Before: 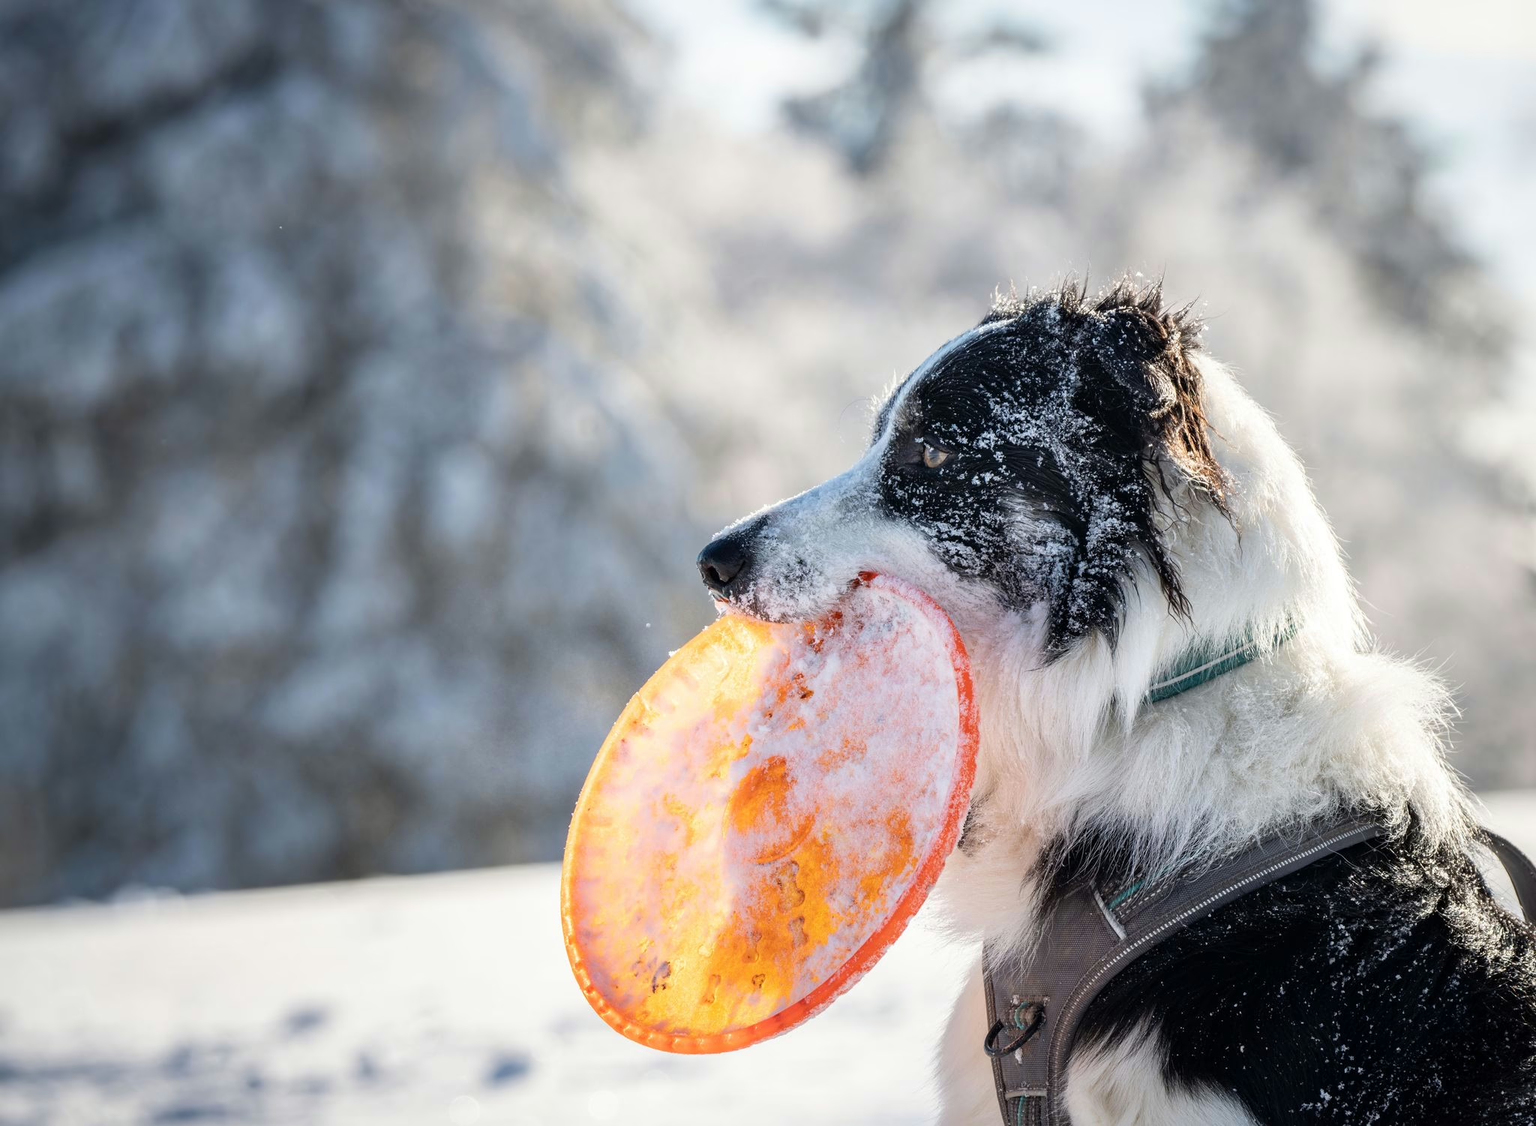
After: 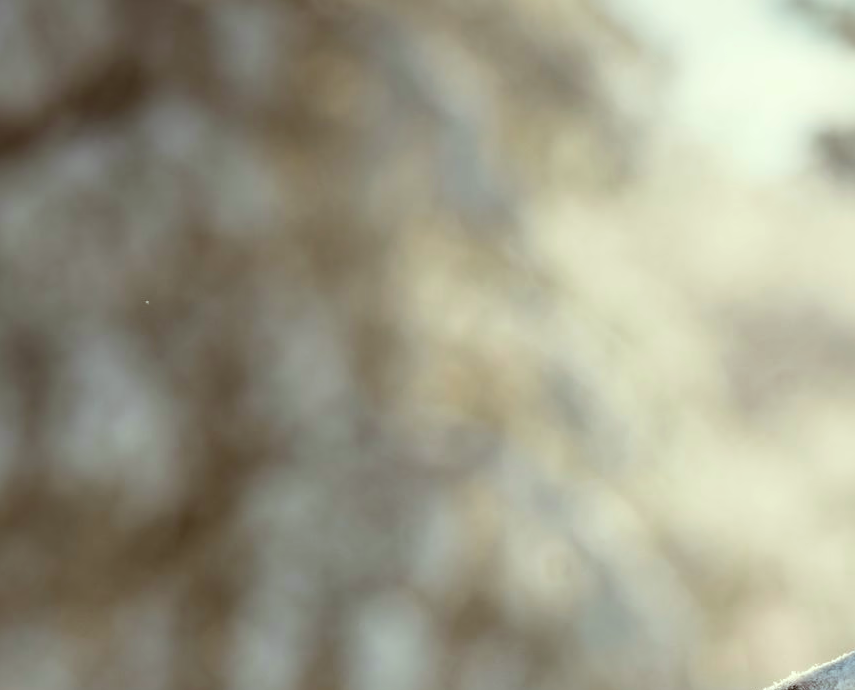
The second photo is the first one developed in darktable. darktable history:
color correction: highlights a* -6.11, highlights b* 9.52, shadows a* 10.25, shadows b* 24.04
crop and rotate: left 11.115%, top 0.076%, right 47.13%, bottom 53.924%
